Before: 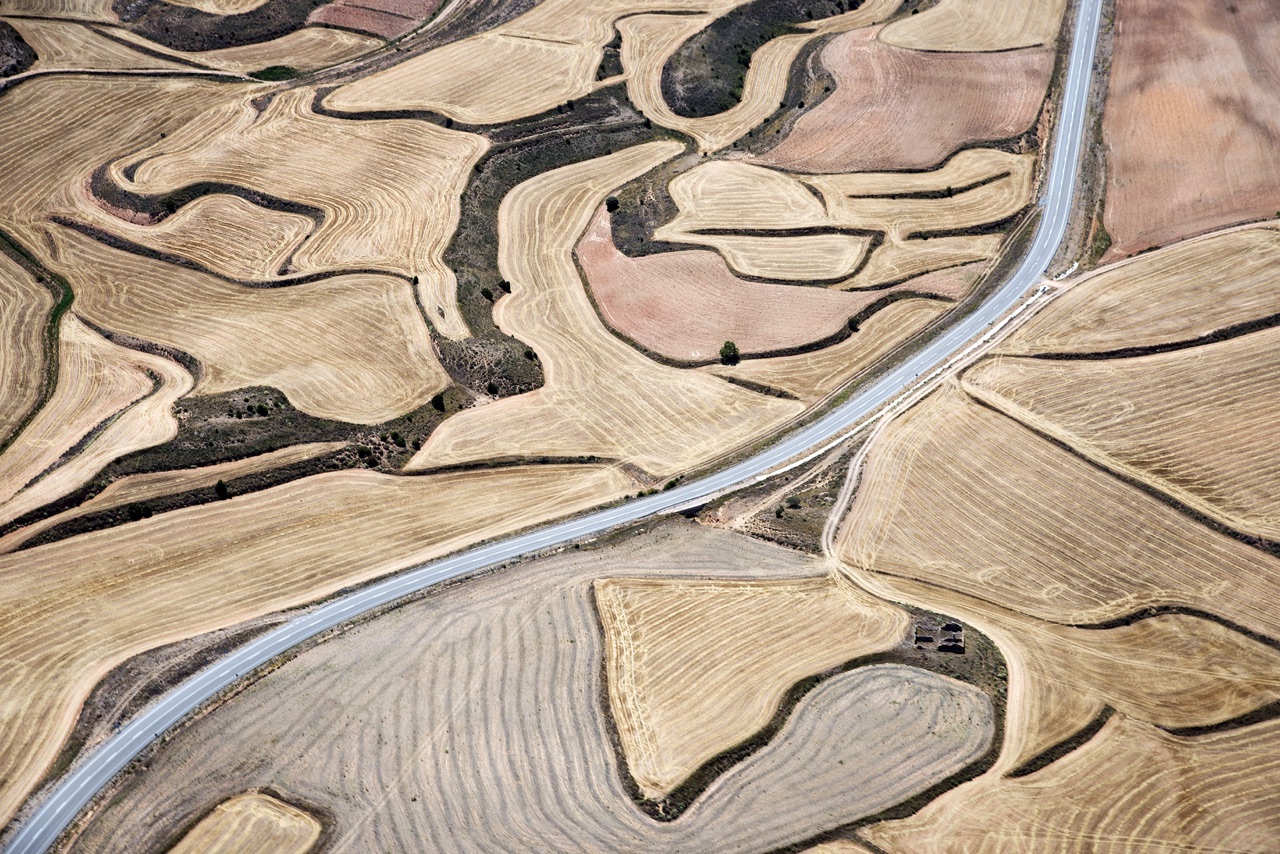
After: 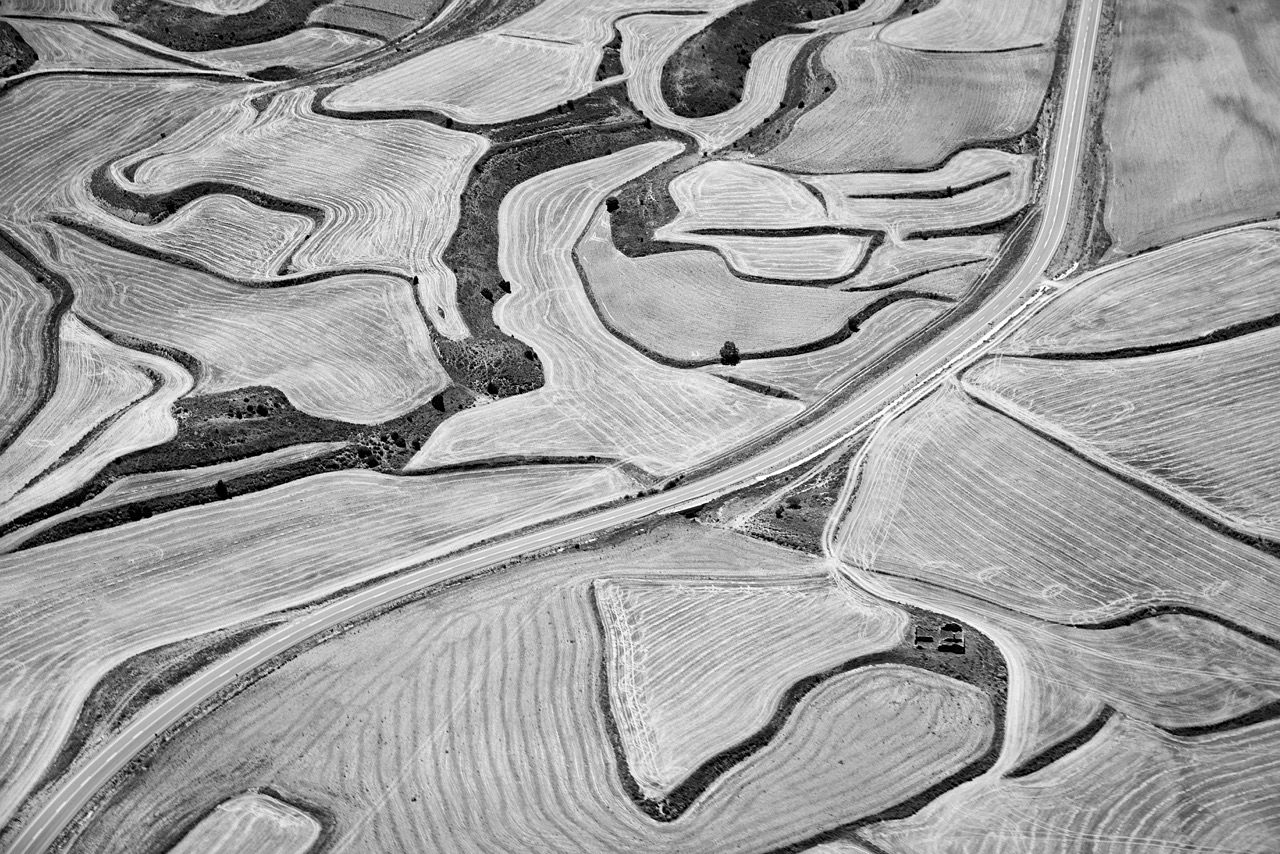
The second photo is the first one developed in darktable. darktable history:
monochrome: a 32, b 64, size 2.3
color calibration: x 0.372, y 0.386, temperature 4283.97 K
sharpen: amount 0.2
